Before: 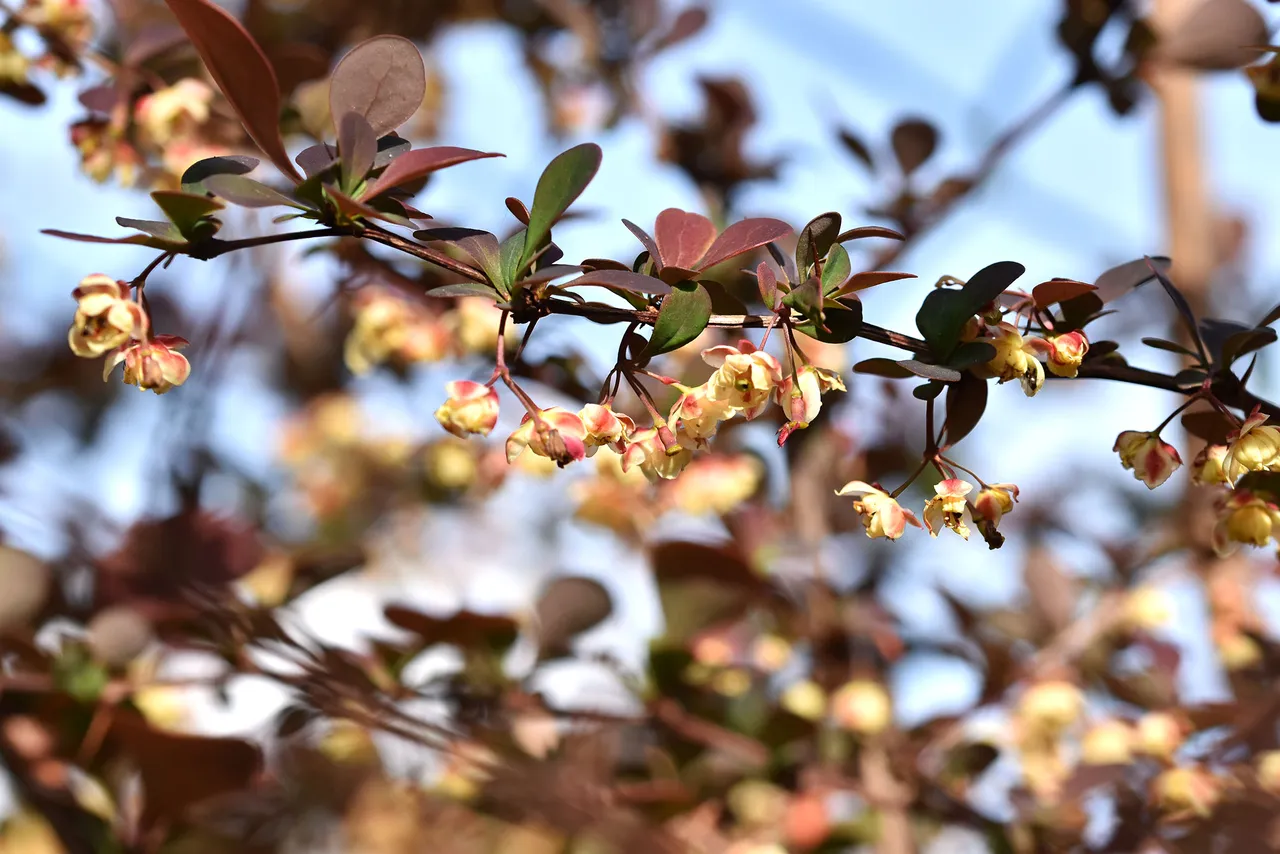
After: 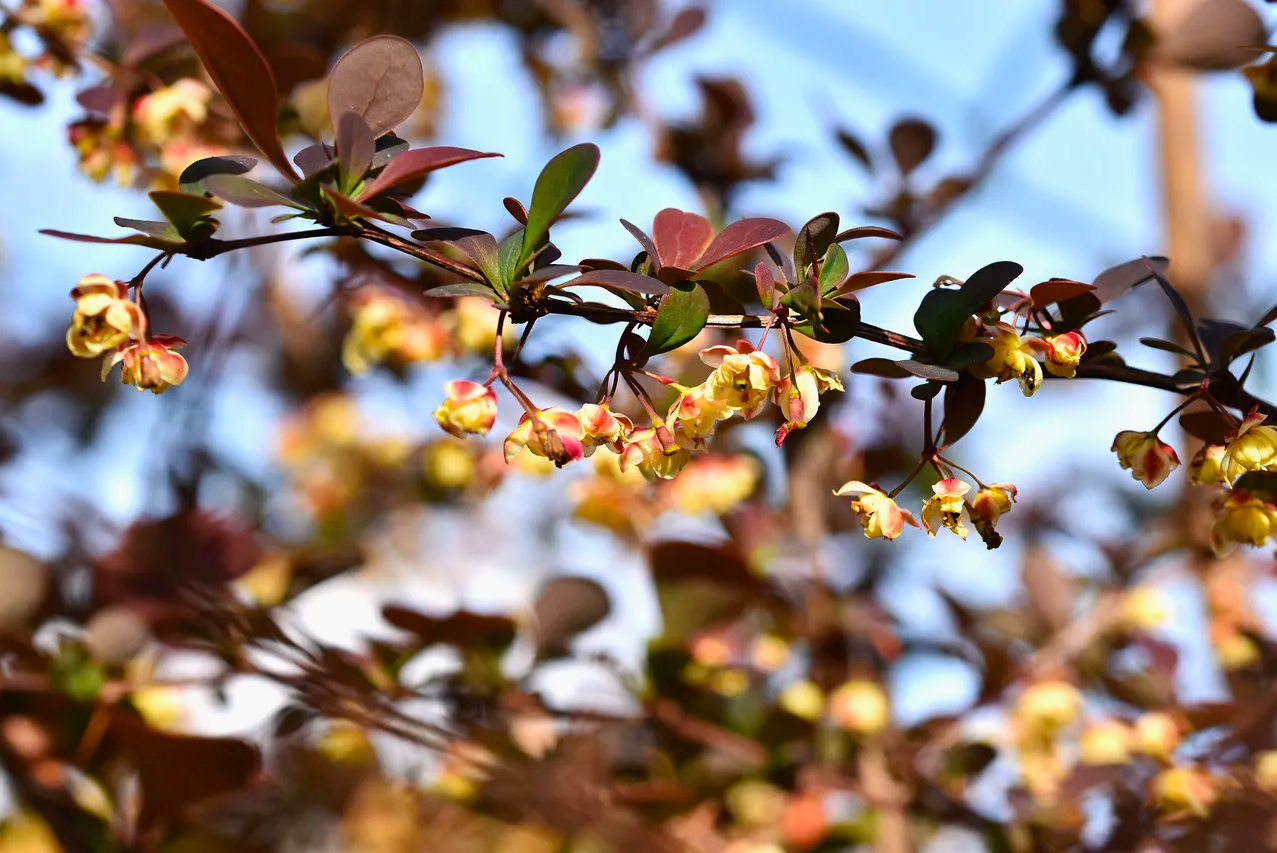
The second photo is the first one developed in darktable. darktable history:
color balance rgb: shadows lift › luminance -20.412%, linear chroma grading › global chroma 10.156%, perceptual saturation grading › global saturation 19.86%, perceptual brilliance grading › global brilliance -0.896%, perceptual brilliance grading › highlights -1.08%, perceptual brilliance grading › mid-tones -1.298%, perceptual brilliance grading › shadows -1.44%
crop: left 0.179%
